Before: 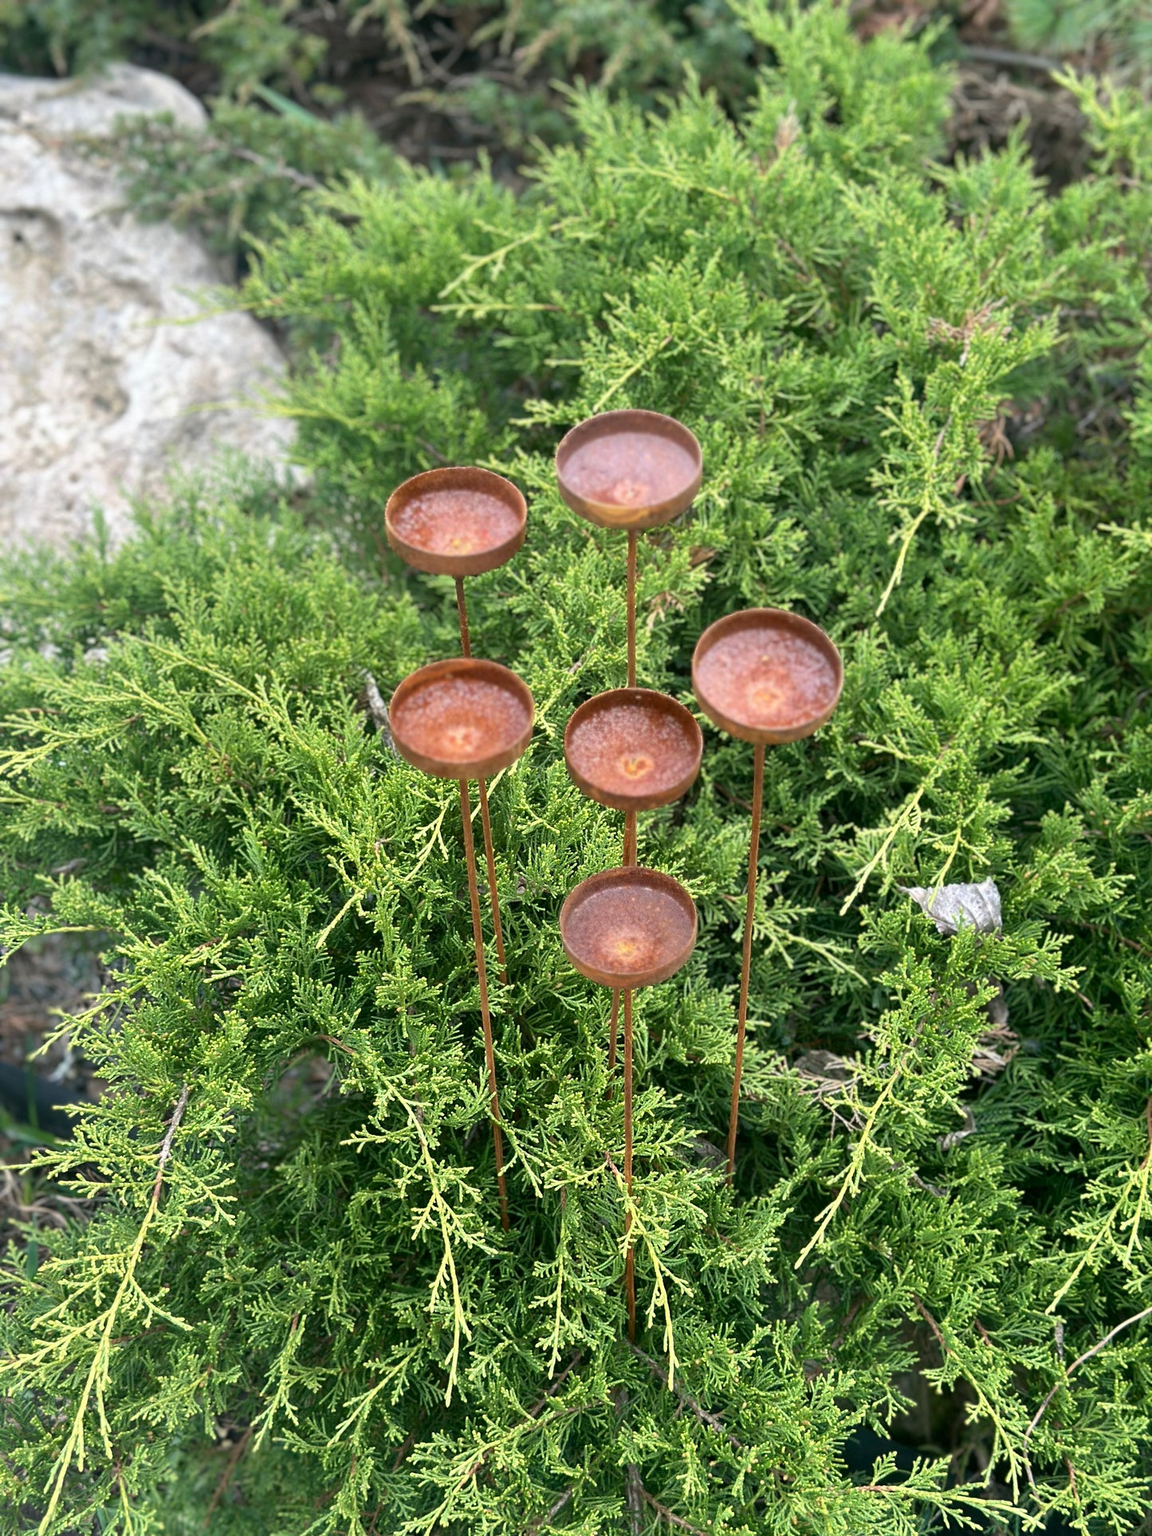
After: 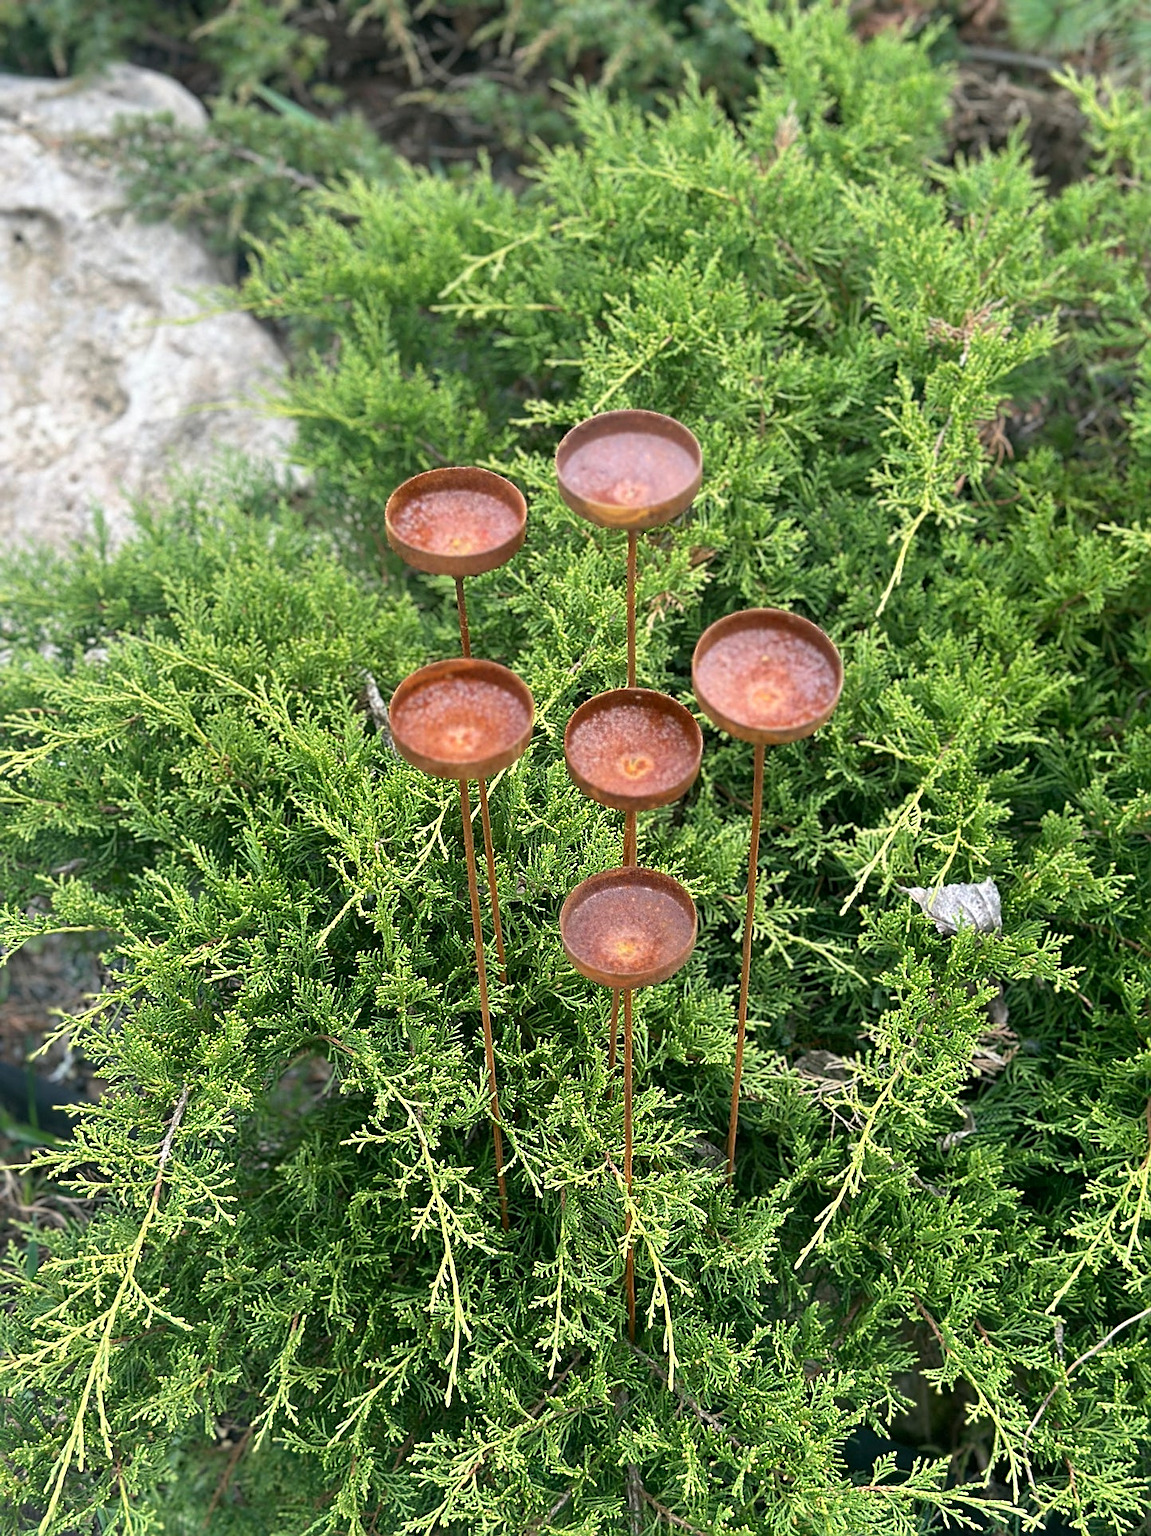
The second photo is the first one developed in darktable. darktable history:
sharpen: on, module defaults
color zones: curves: ch1 [(0, 0.523) (0.143, 0.545) (0.286, 0.52) (0.429, 0.506) (0.571, 0.503) (0.714, 0.503) (0.857, 0.508) (1, 0.523)]
